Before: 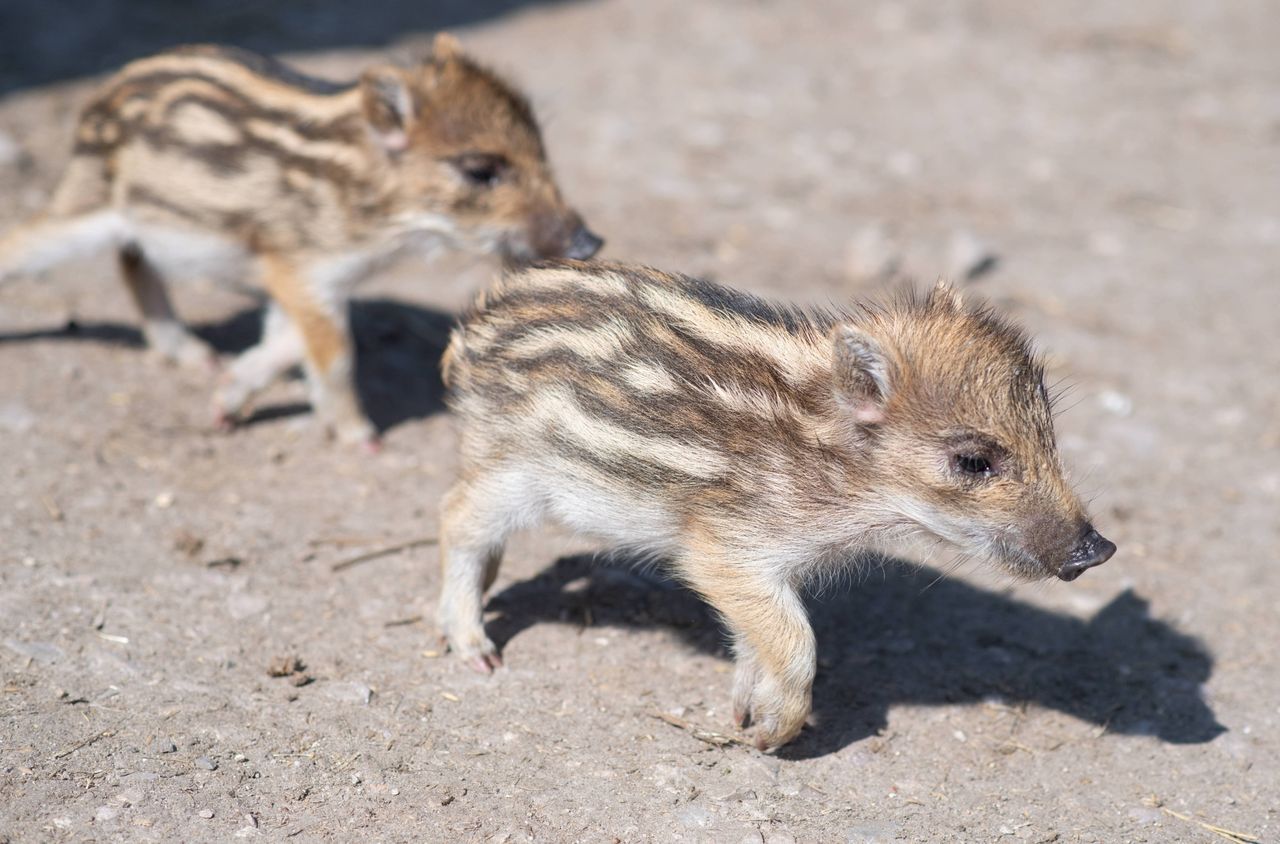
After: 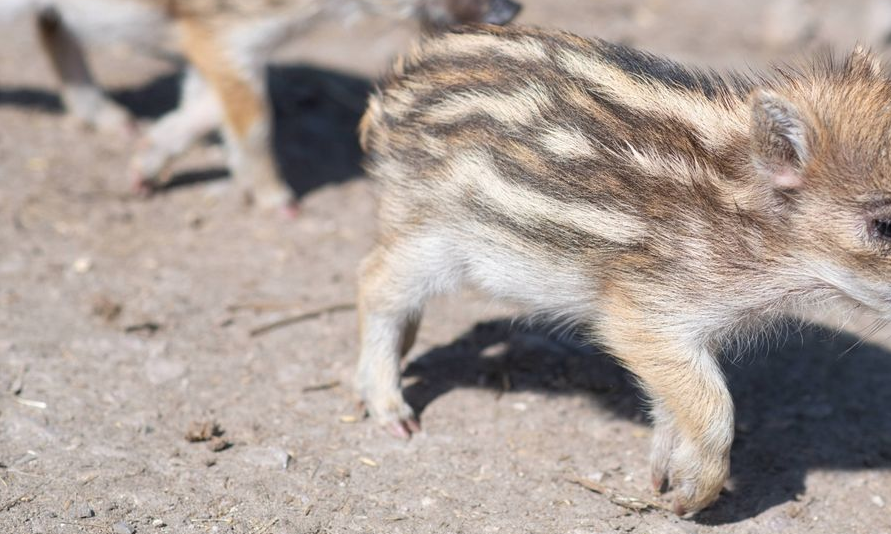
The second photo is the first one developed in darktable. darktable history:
crop: left 6.471%, top 27.901%, right 23.879%, bottom 8.733%
